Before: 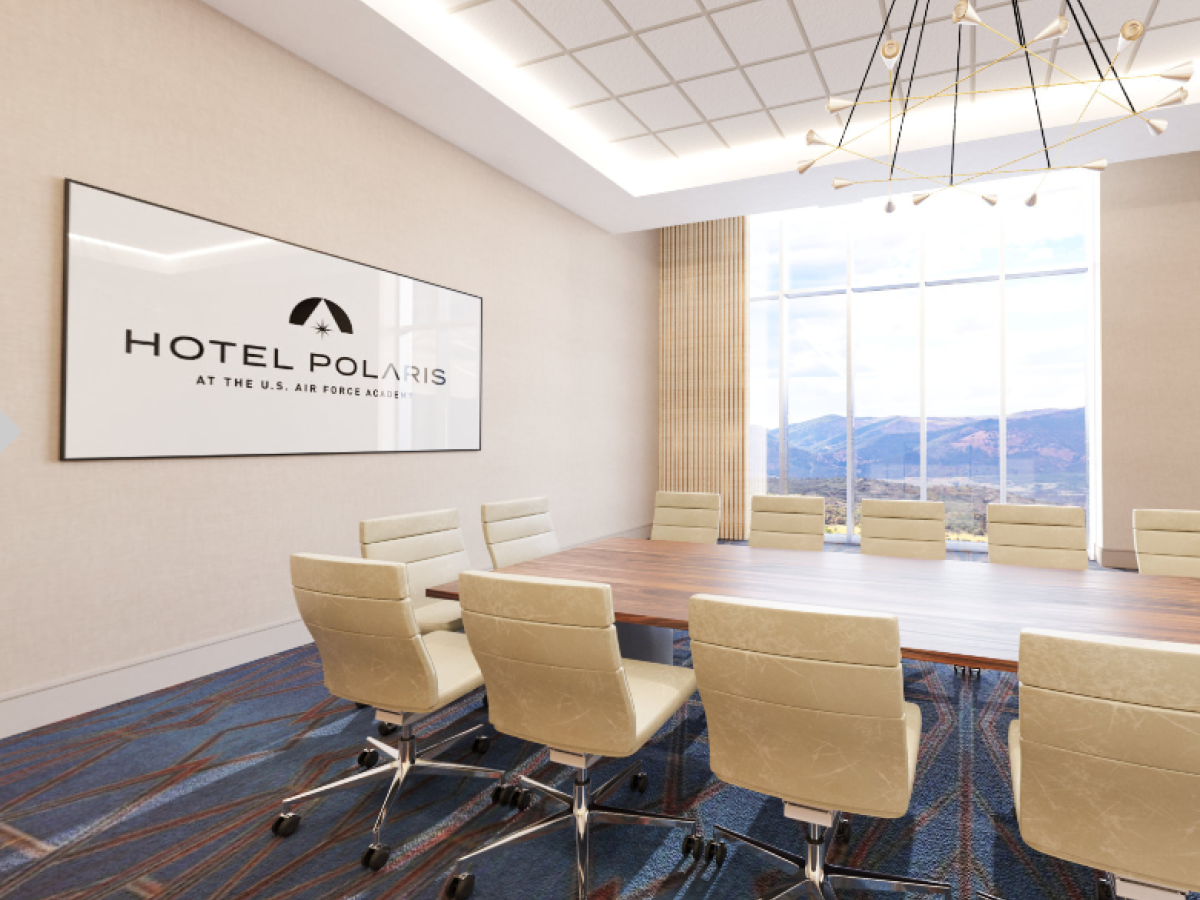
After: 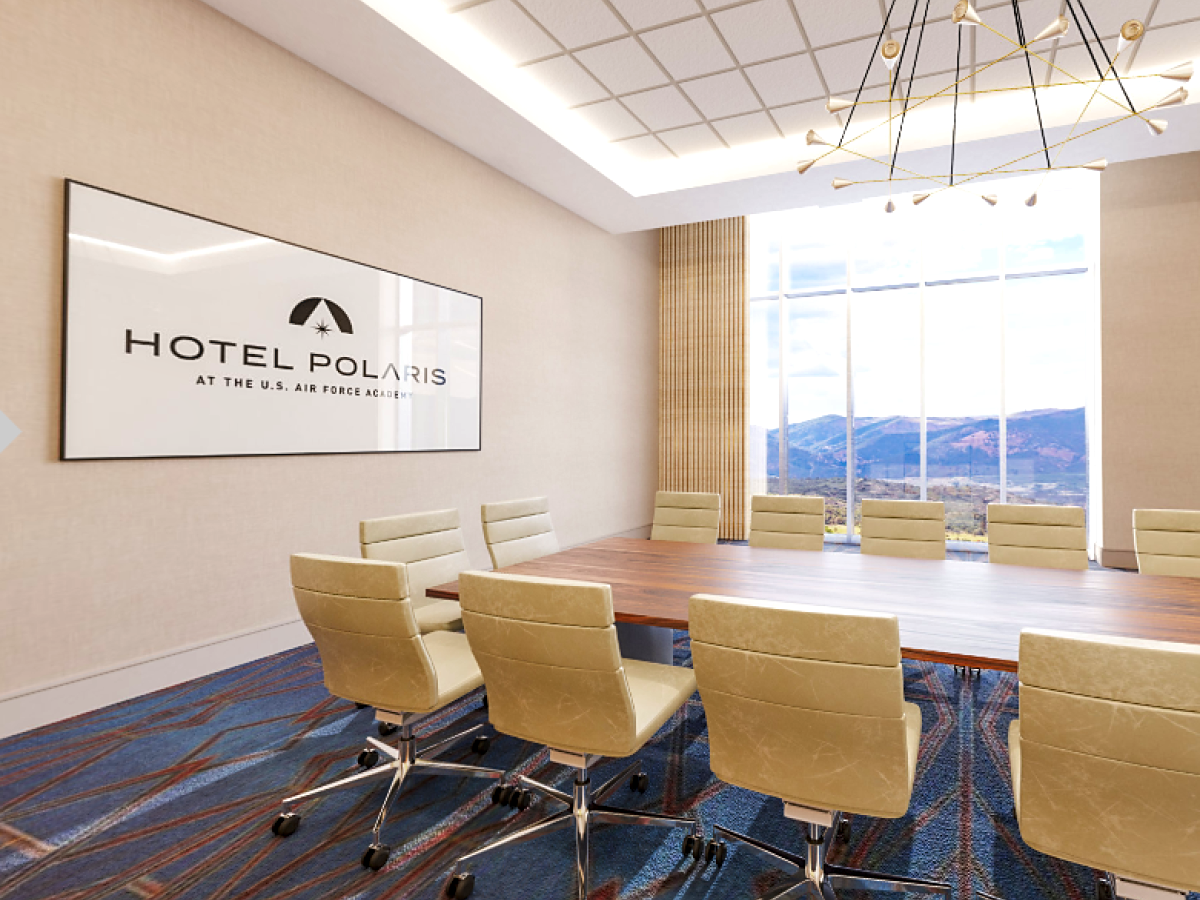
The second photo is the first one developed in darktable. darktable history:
color zones: curves: ch0 [(0, 0.425) (0.143, 0.422) (0.286, 0.42) (0.429, 0.419) (0.571, 0.419) (0.714, 0.42) (0.857, 0.422) (1, 0.425)]; ch1 [(0, 0.666) (0.143, 0.669) (0.286, 0.671) (0.429, 0.67) (0.571, 0.67) (0.714, 0.67) (0.857, 0.67) (1, 0.666)]
local contrast: on, module defaults
sharpen: radius 1.864, amount 0.398, threshold 1.271
